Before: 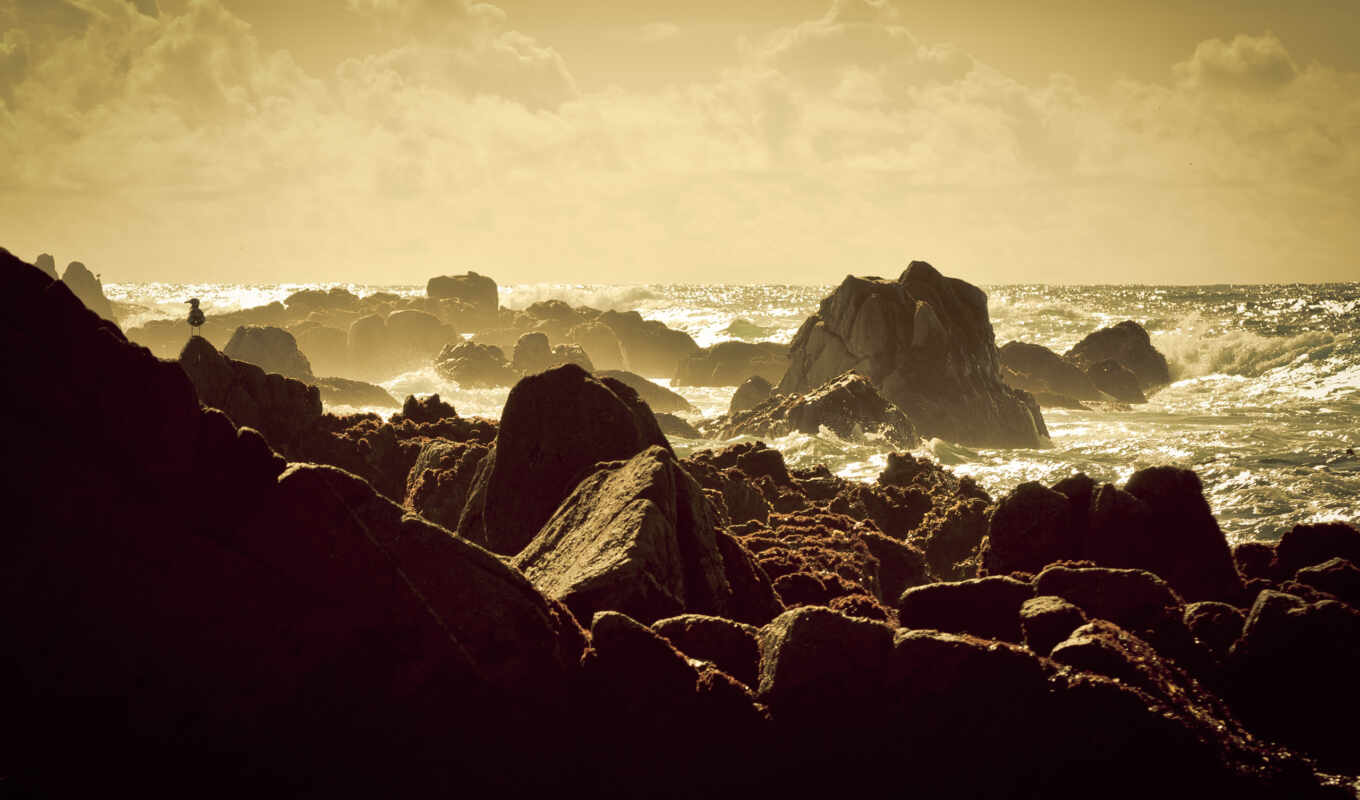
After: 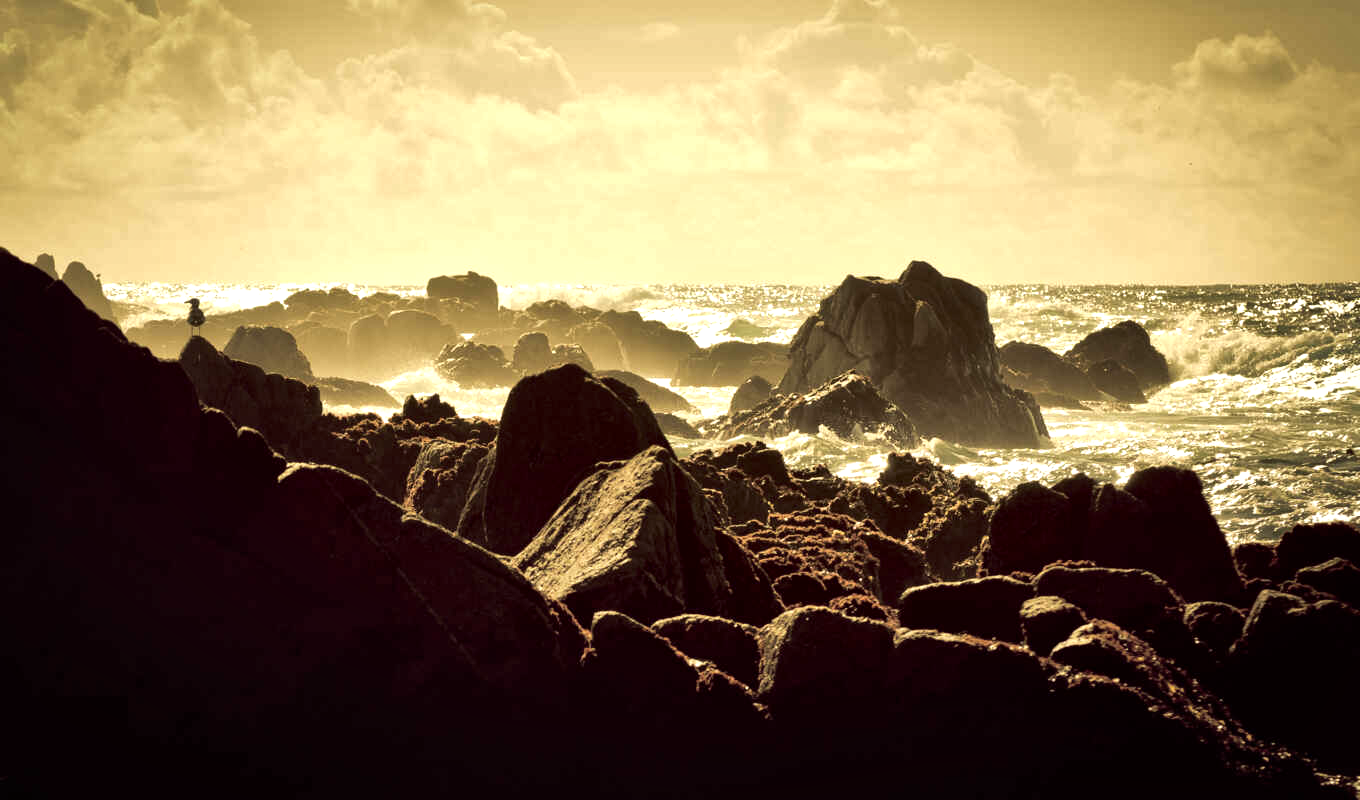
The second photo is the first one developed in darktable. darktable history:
tone equalizer: -8 EV -0.417 EV, -7 EV -0.389 EV, -6 EV -0.333 EV, -5 EV -0.222 EV, -3 EV 0.222 EV, -2 EV 0.333 EV, -1 EV 0.389 EV, +0 EV 0.417 EV, edges refinement/feathering 500, mask exposure compensation -1.57 EV, preserve details no
local contrast: mode bilateral grid, contrast 25, coarseness 60, detail 151%, midtone range 0.2
